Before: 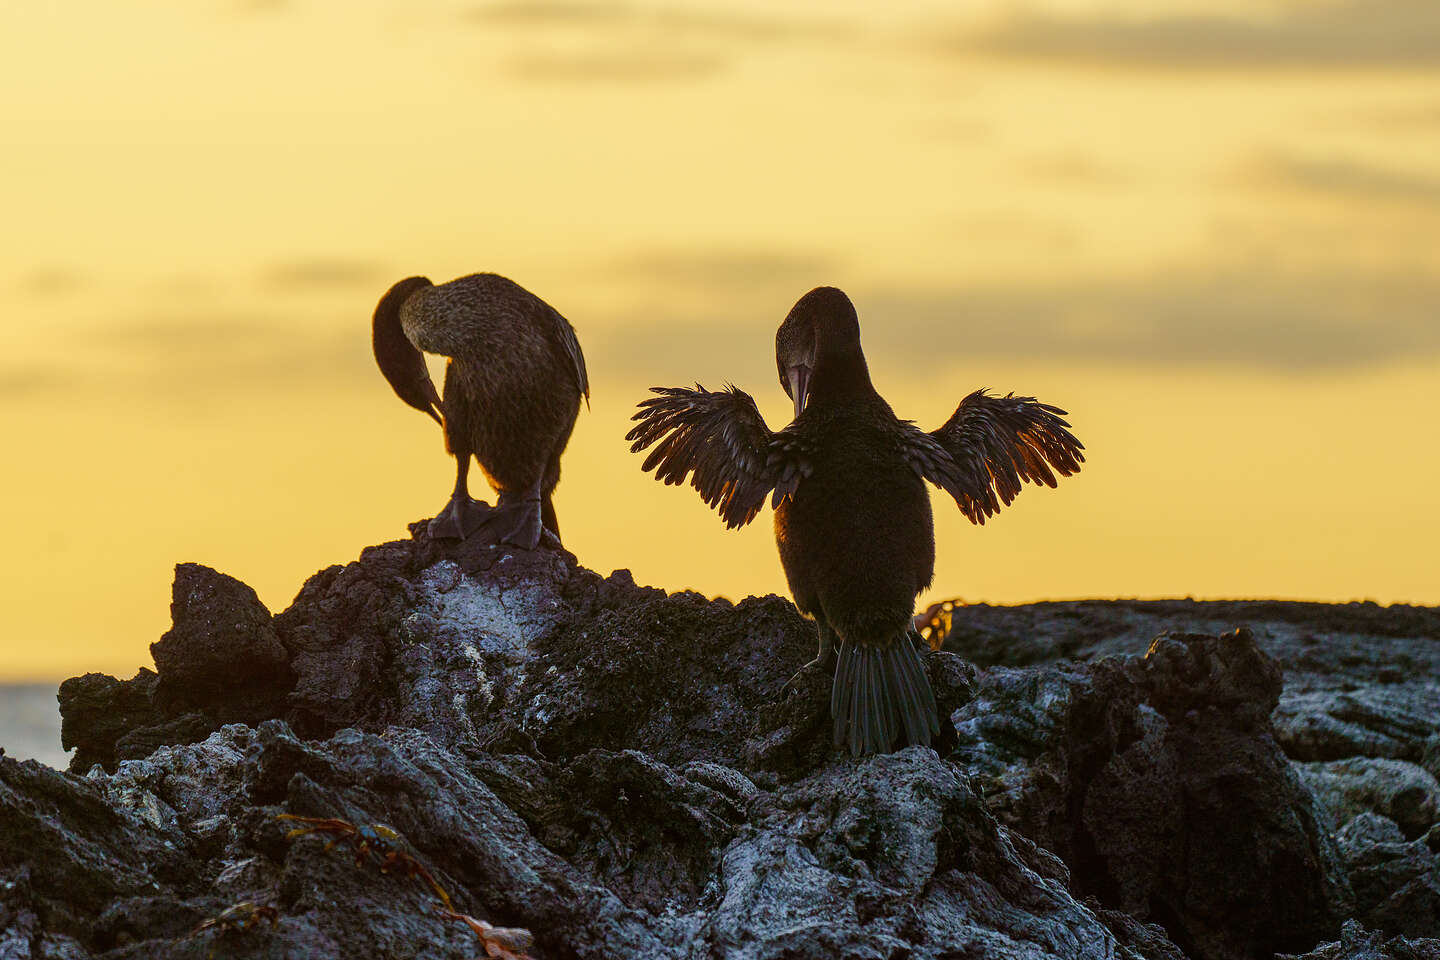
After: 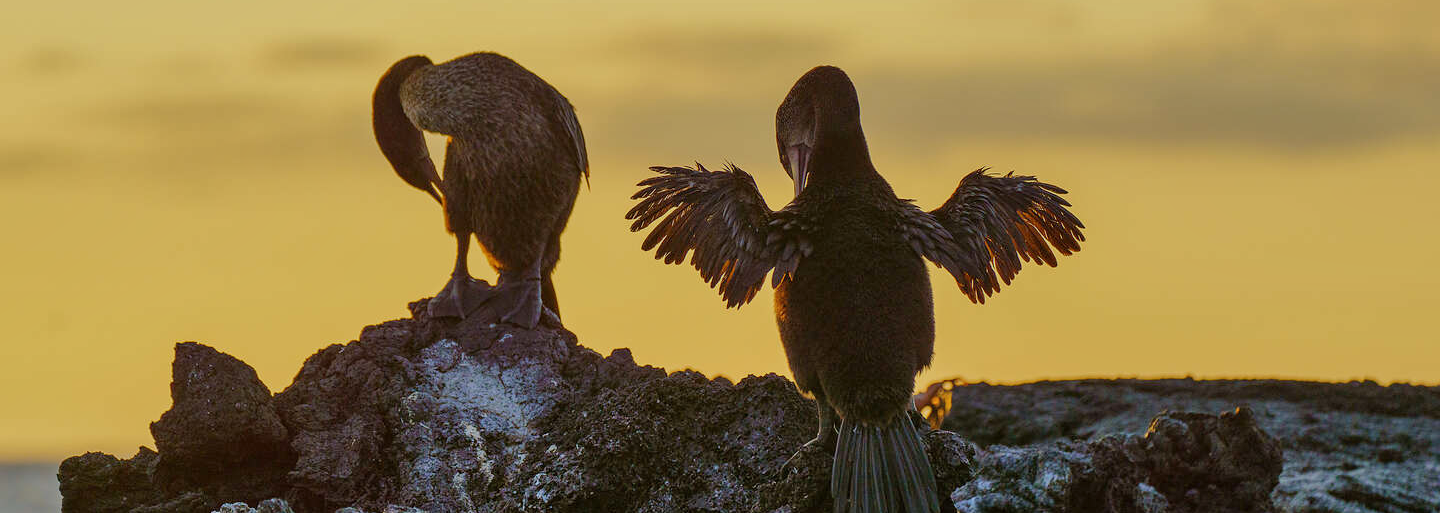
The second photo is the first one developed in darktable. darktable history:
crop and rotate: top 23.043%, bottom 23.437%
tone equalizer: -8 EV 0.25 EV, -7 EV 0.417 EV, -6 EV 0.417 EV, -5 EV 0.25 EV, -3 EV -0.25 EV, -2 EV -0.417 EV, -1 EV -0.417 EV, +0 EV -0.25 EV, edges refinement/feathering 500, mask exposure compensation -1.57 EV, preserve details guided filter
shadows and highlights: shadows 35, highlights -35, soften with gaussian
